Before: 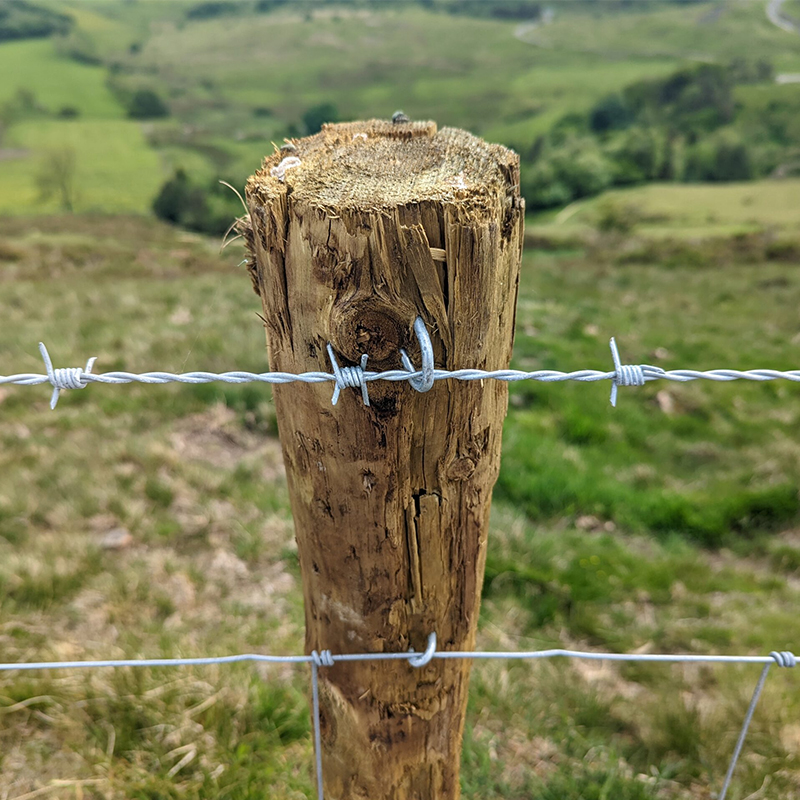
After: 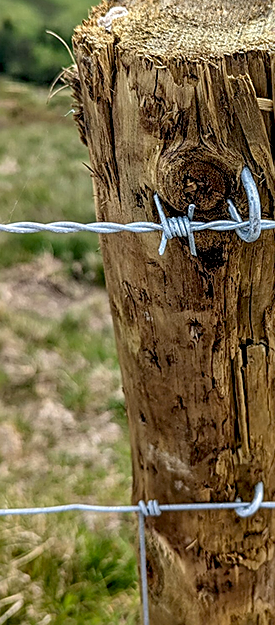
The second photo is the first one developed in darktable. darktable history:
crop and rotate: left 21.639%, top 18.842%, right 43.966%, bottom 2.967%
exposure: black level correction 0.014, compensate highlight preservation false
sharpen: on, module defaults
local contrast: on, module defaults
shadows and highlights: shadows 43.79, white point adjustment -1.29, soften with gaussian
